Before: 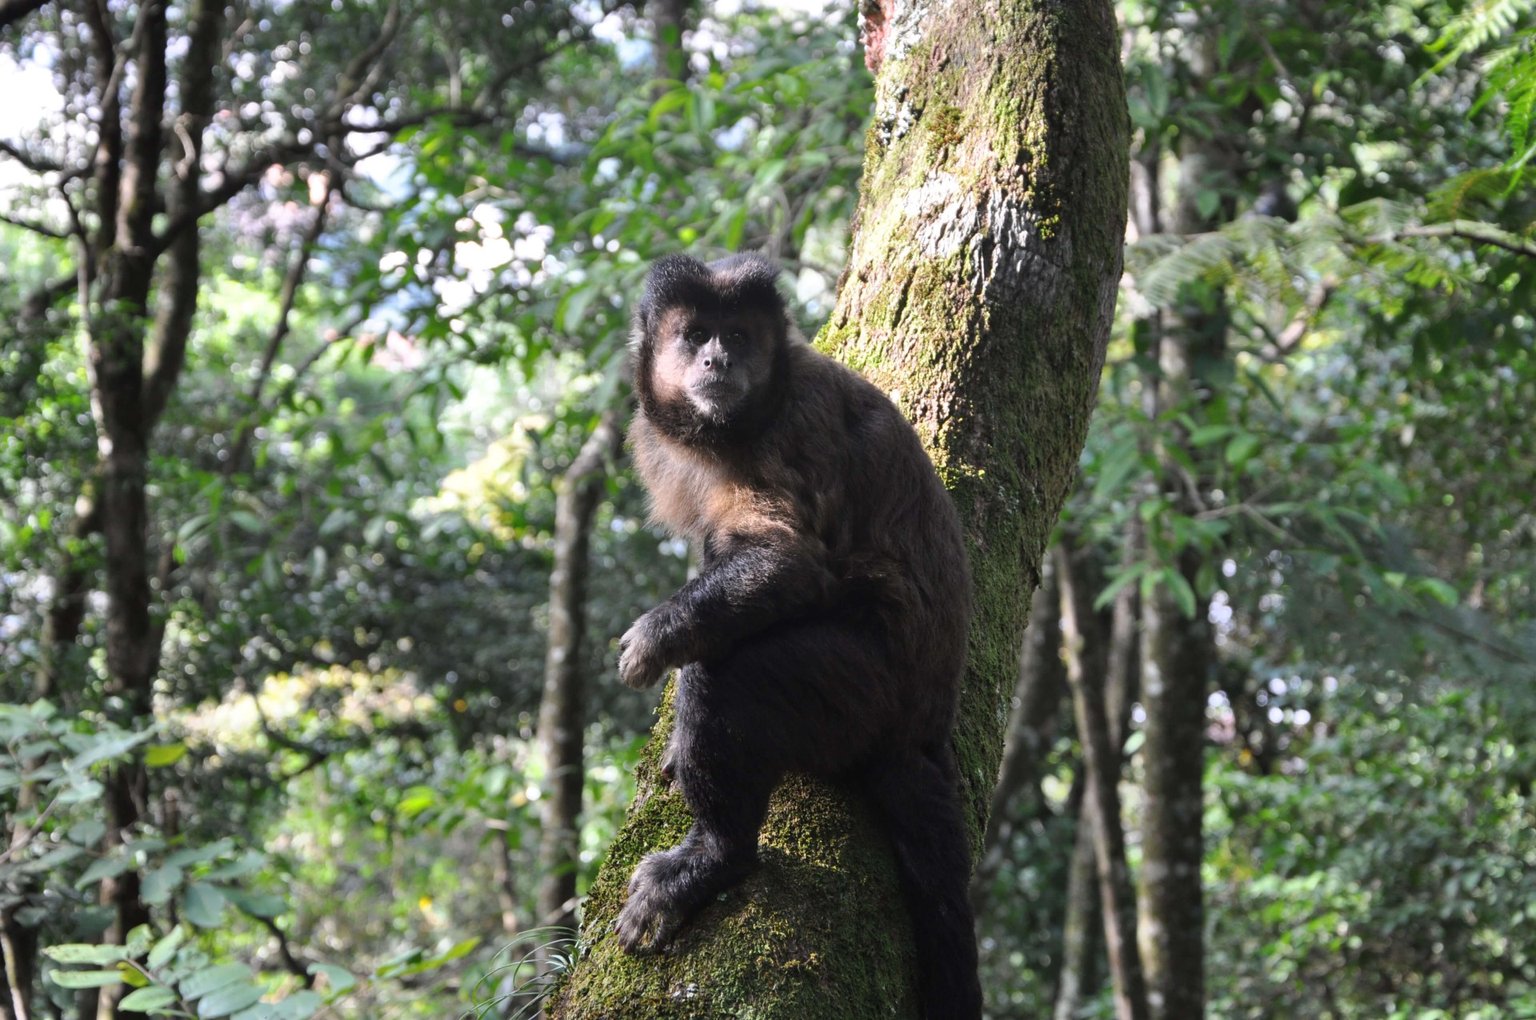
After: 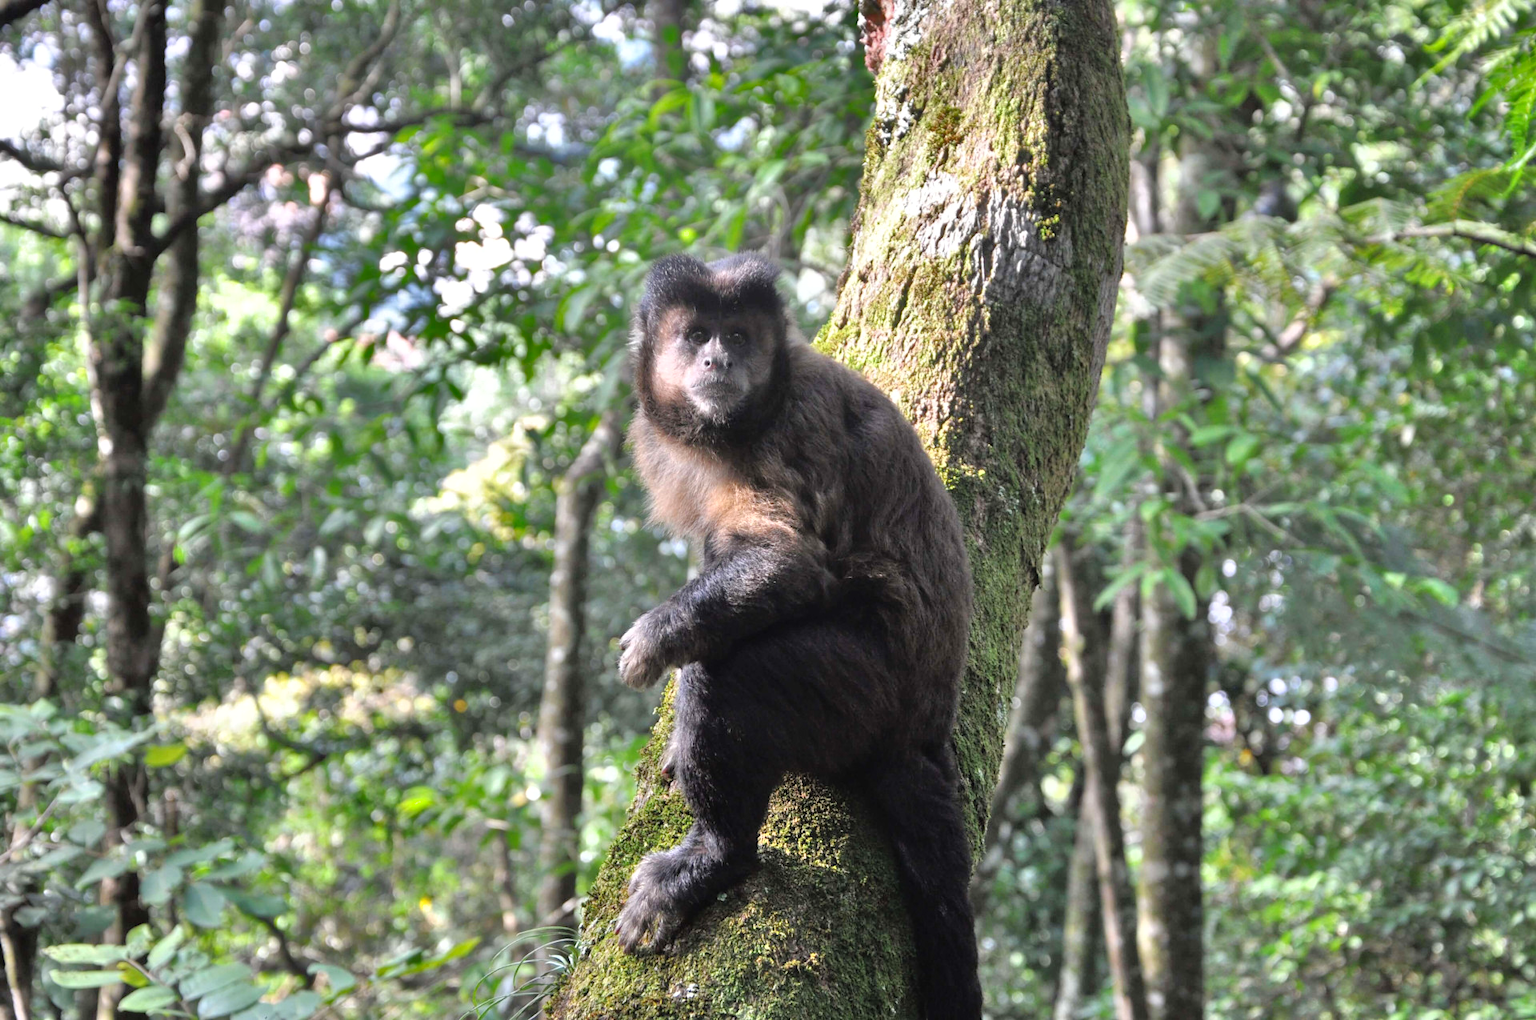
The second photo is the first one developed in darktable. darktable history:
tone equalizer: -7 EV 0.15 EV, -6 EV 0.6 EV, -5 EV 1.15 EV, -4 EV 1.33 EV, -3 EV 1.15 EV, -2 EV 0.6 EV, -1 EV 0.15 EV, mask exposure compensation -0.5 EV
shadows and highlights: radius 108.52, shadows 40.68, highlights -72.88, low approximation 0.01, soften with gaussian
